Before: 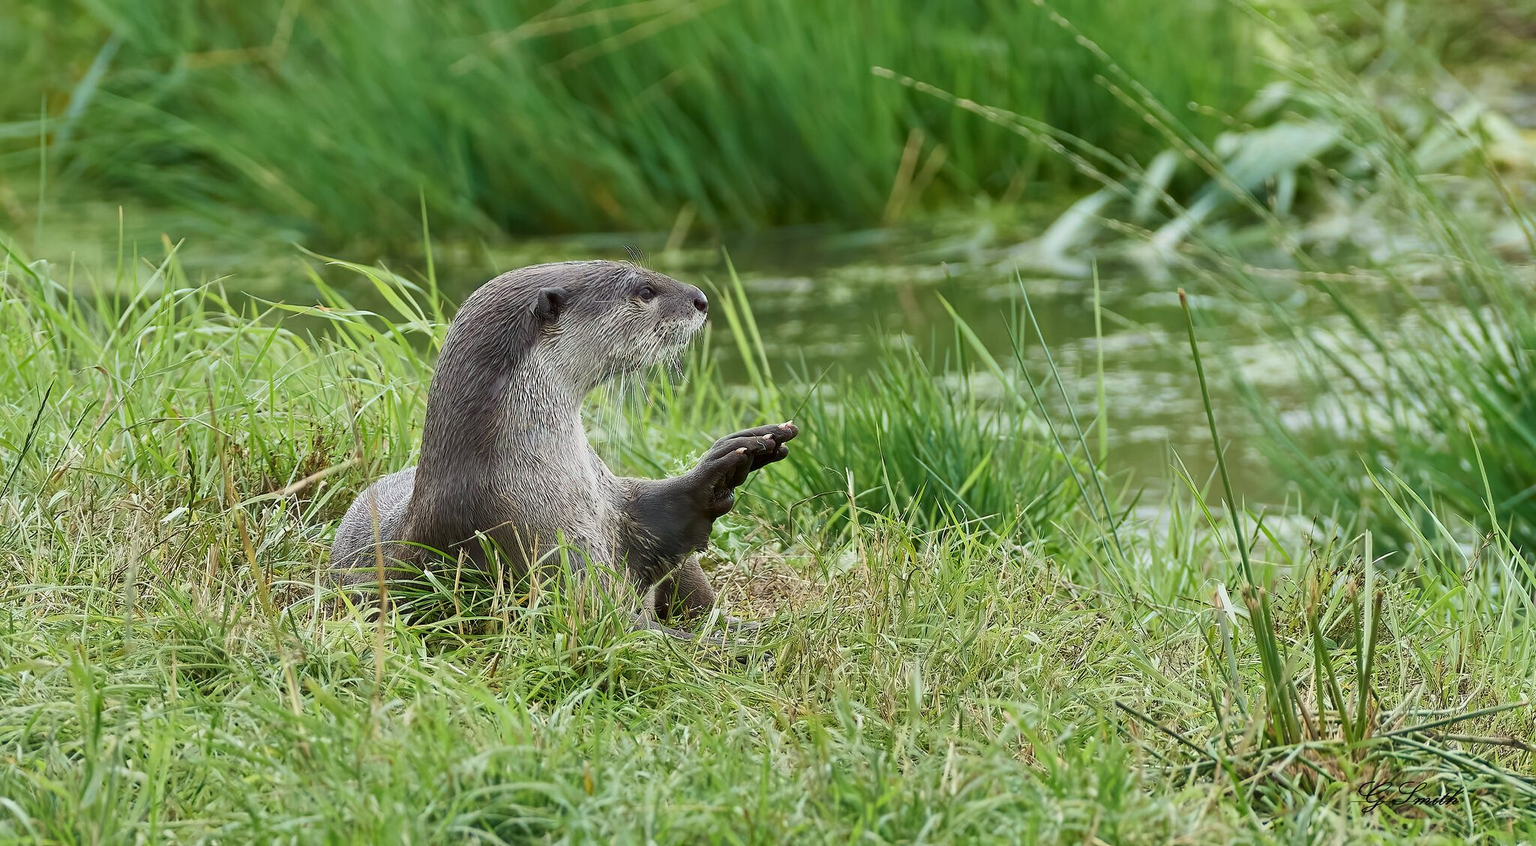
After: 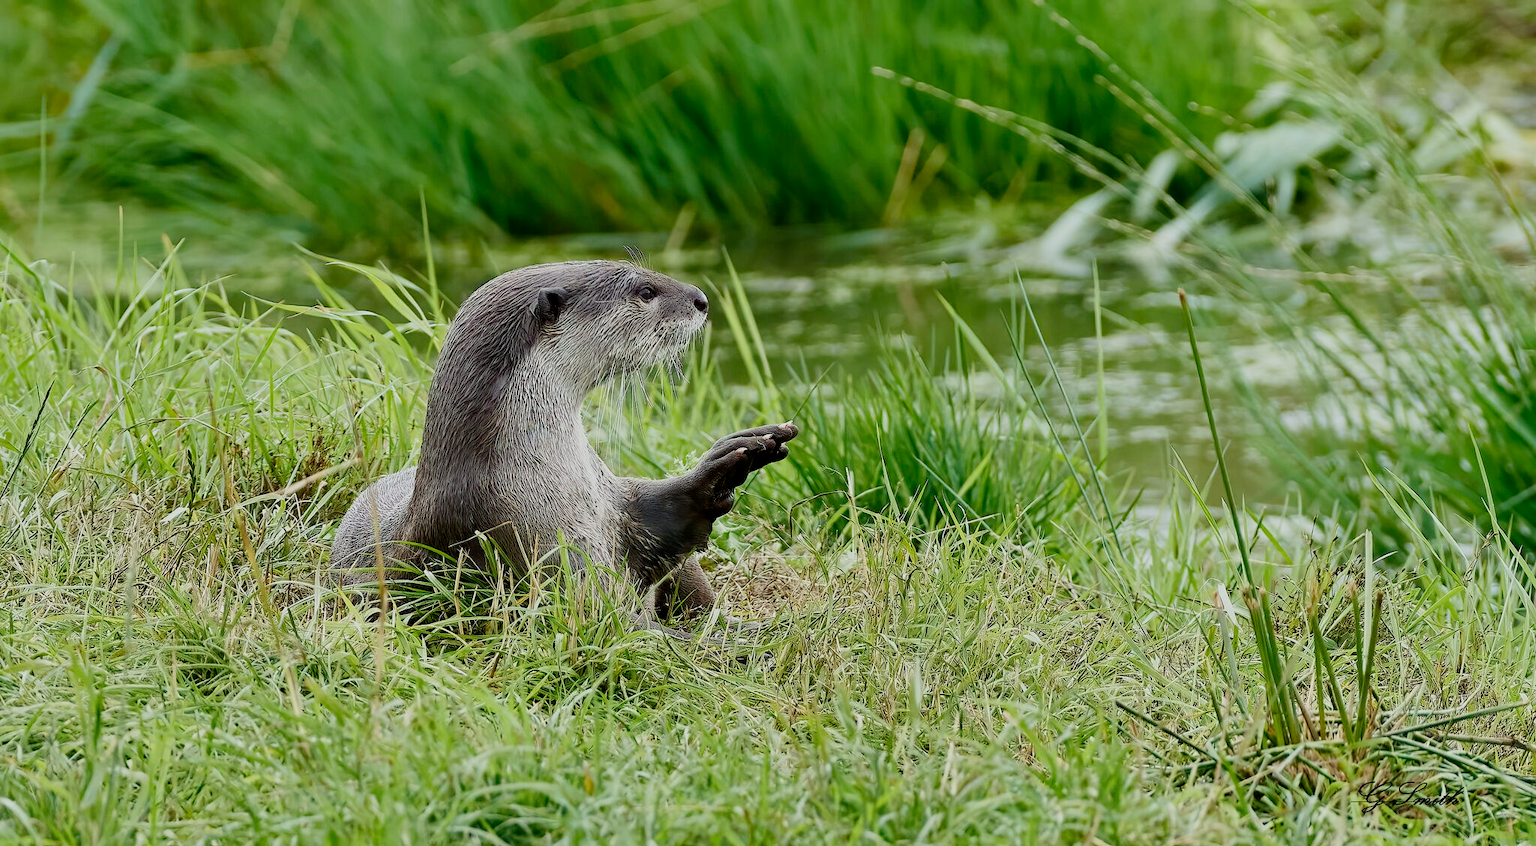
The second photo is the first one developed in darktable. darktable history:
filmic rgb: black relative exposure -7.74 EV, white relative exposure 4.44 EV, threshold 3.06 EV, hardness 3.76, latitude 49.41%, contrast 1.1, preserve chrominance no, color science v3 (2019), use custom middle-gray values true, enable highlight reconstruction true
